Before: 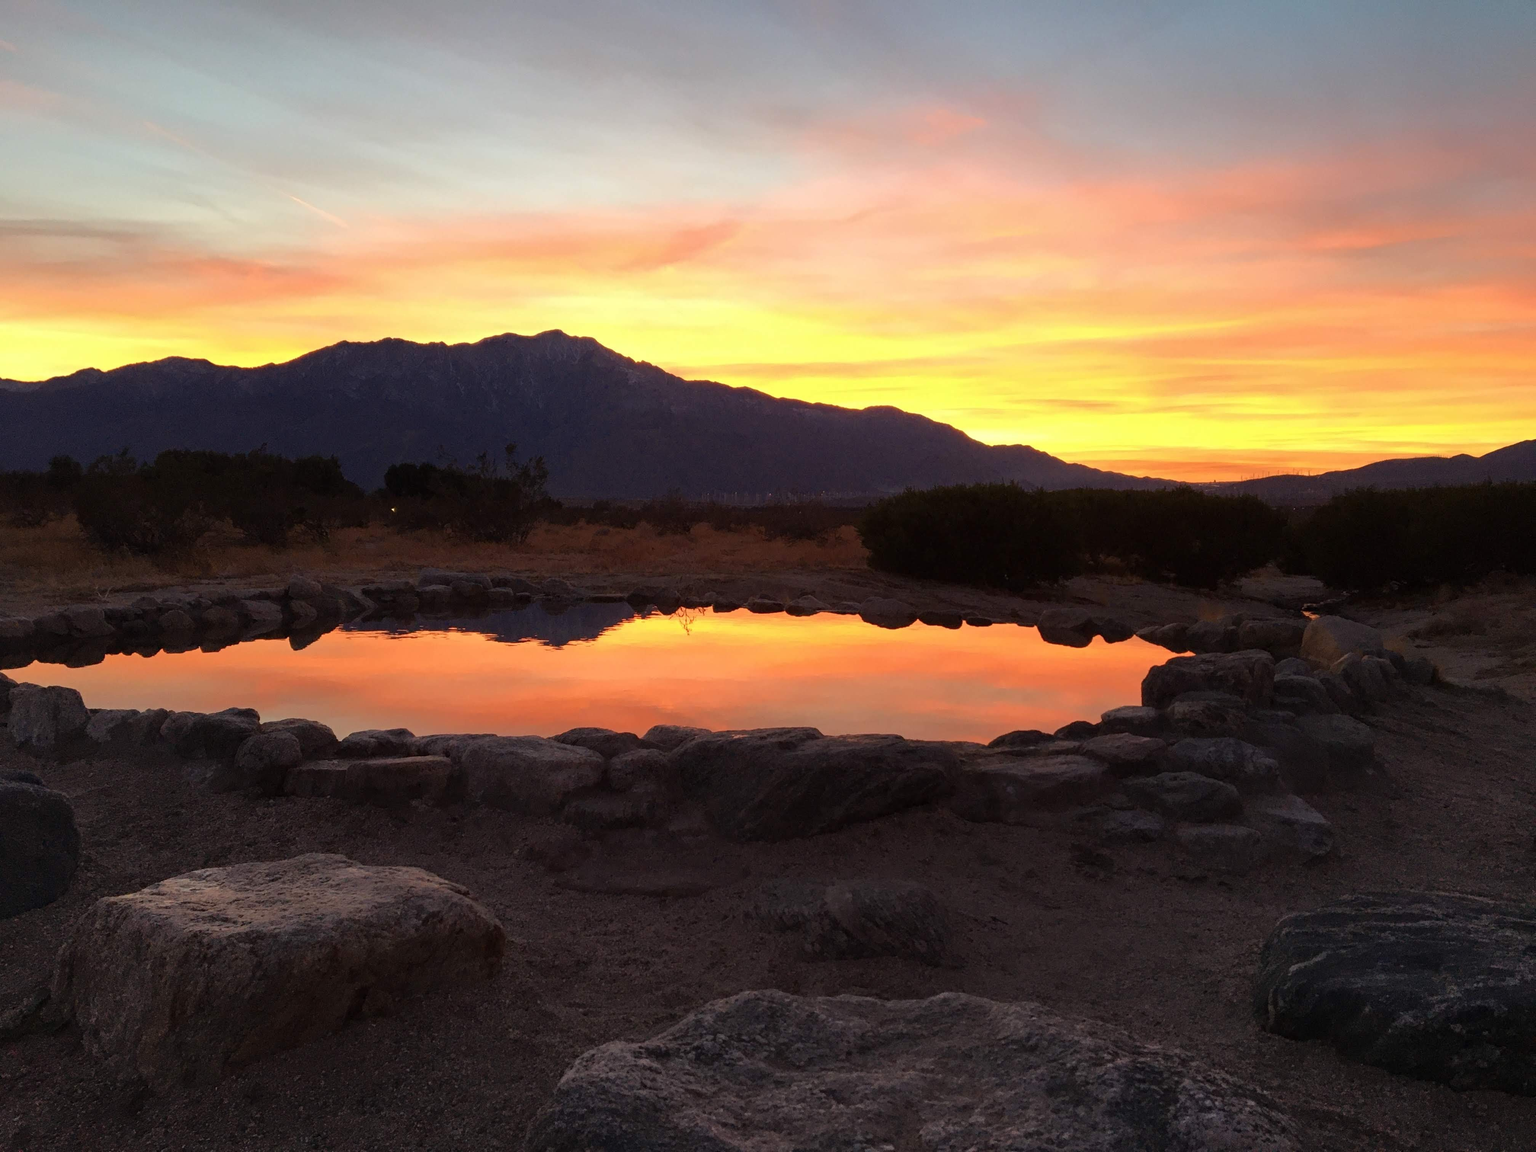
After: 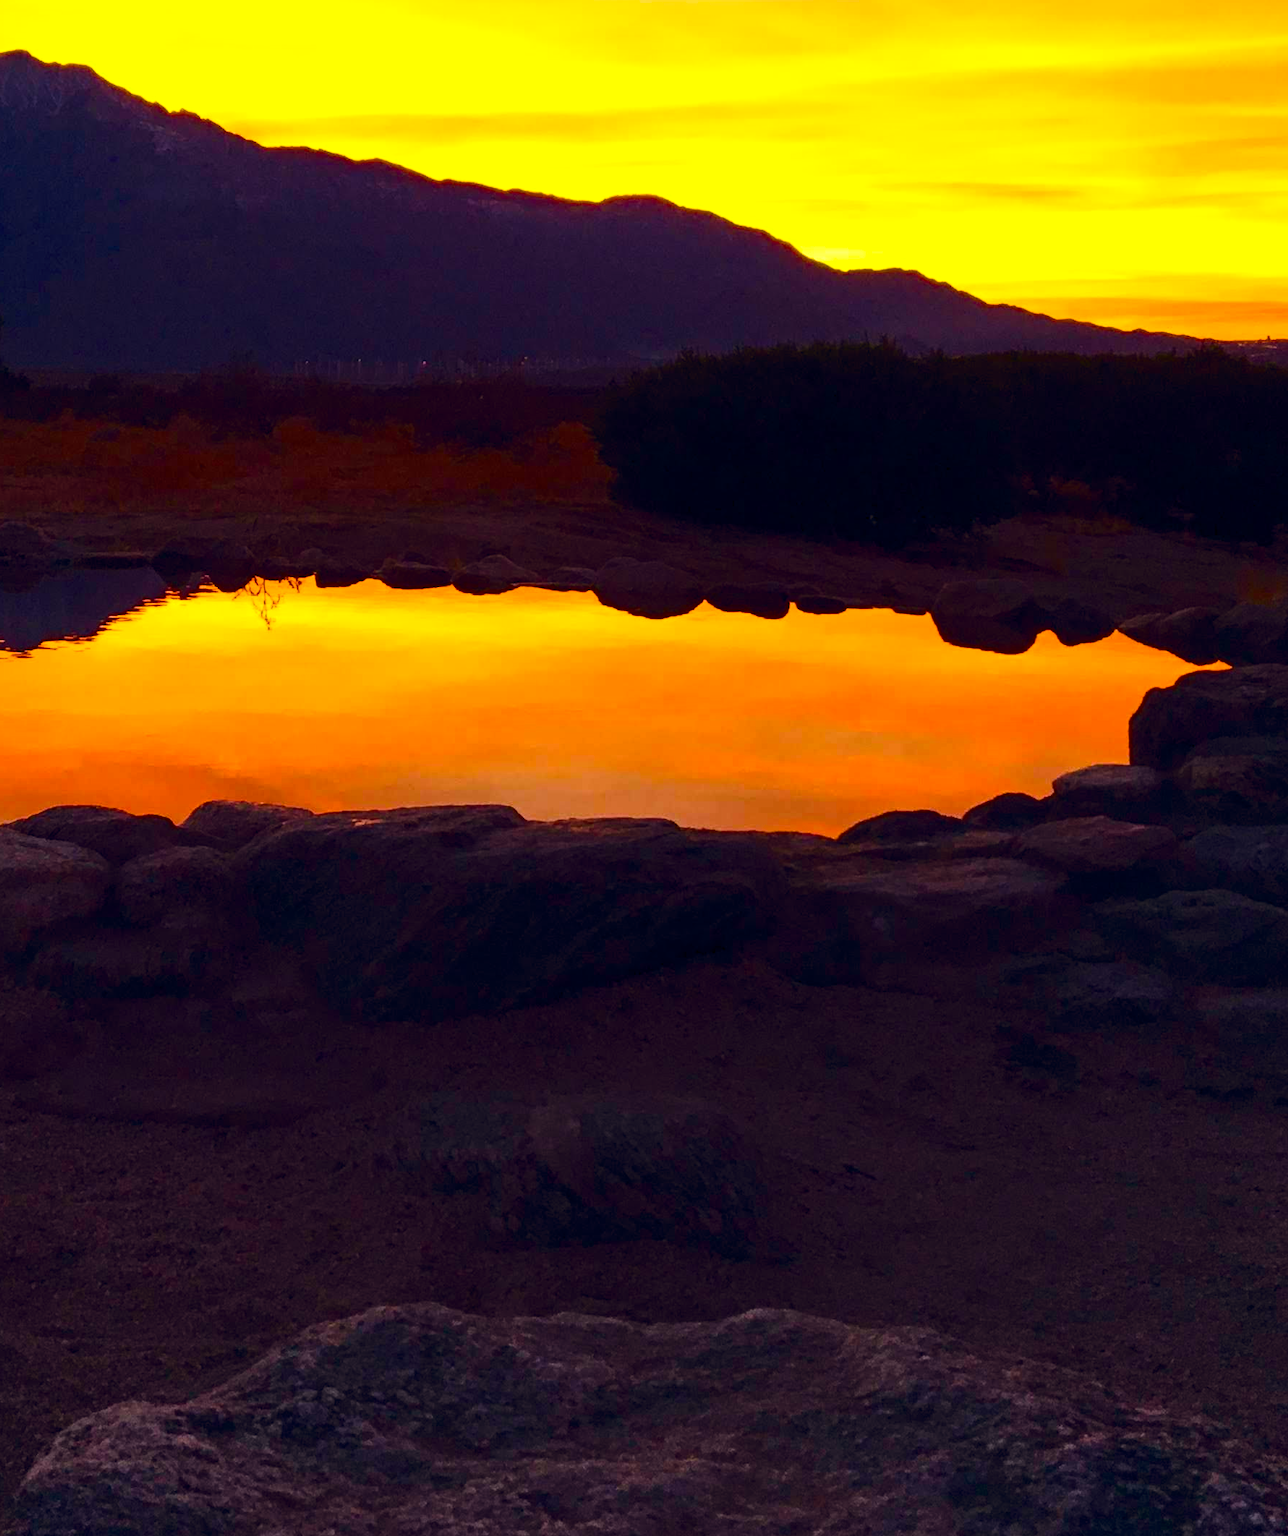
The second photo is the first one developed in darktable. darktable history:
velvia: on, module defaults
contrast brightness saturation: contrast 0.275
color balance rgb: global offset › chroma 0.104%, global offset › hue 249.59°, linear chroma grading › global chroma 42.424%, perceptual saturation grading › global saturation 36.613%, global vibrance 20%
crop: left 35.596%, top 26.333%, right 20.188%, bottom 3.418%
